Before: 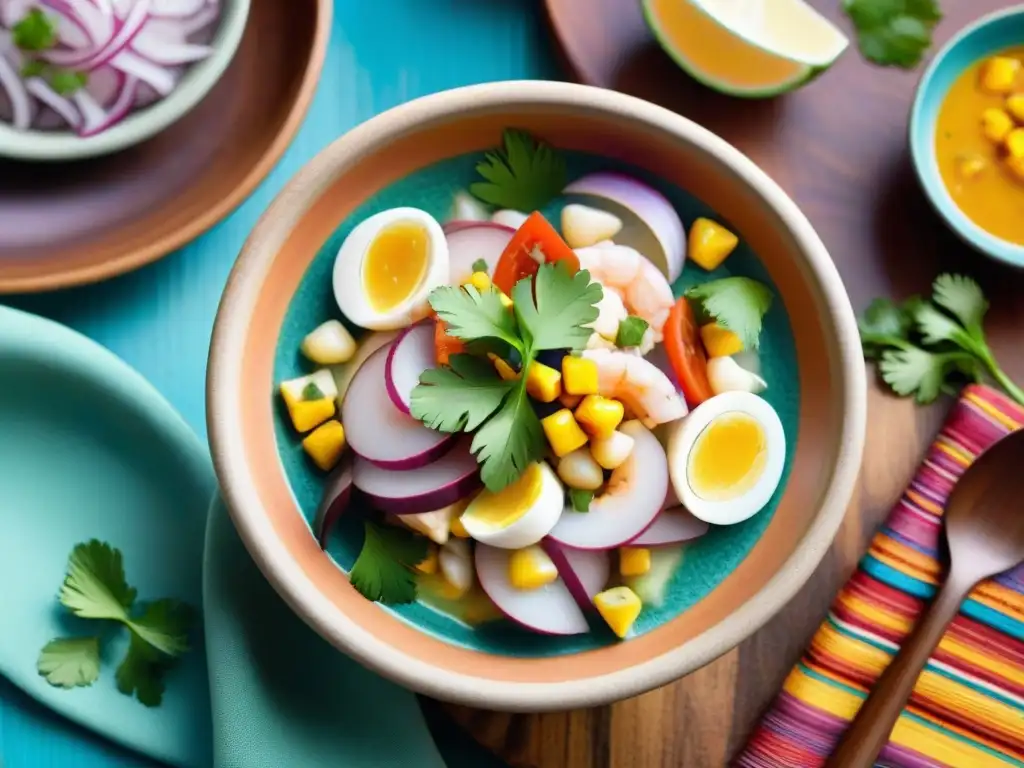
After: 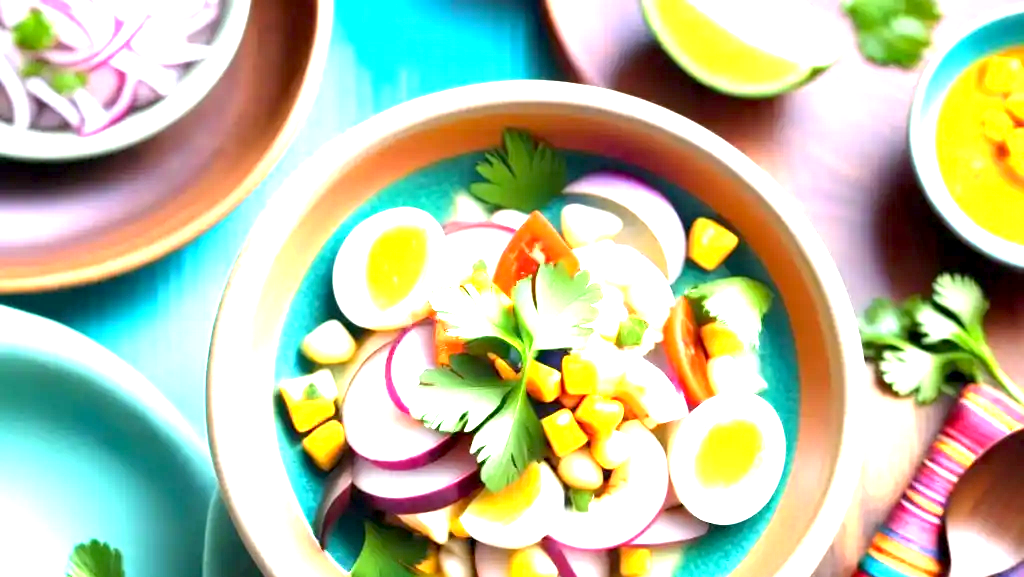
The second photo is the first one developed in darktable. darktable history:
exposure: black level correction 0.002, exposure 1.99 EV, compensate exposure bias true, compensate highlight preservation false
crop: bottom 24.815%
